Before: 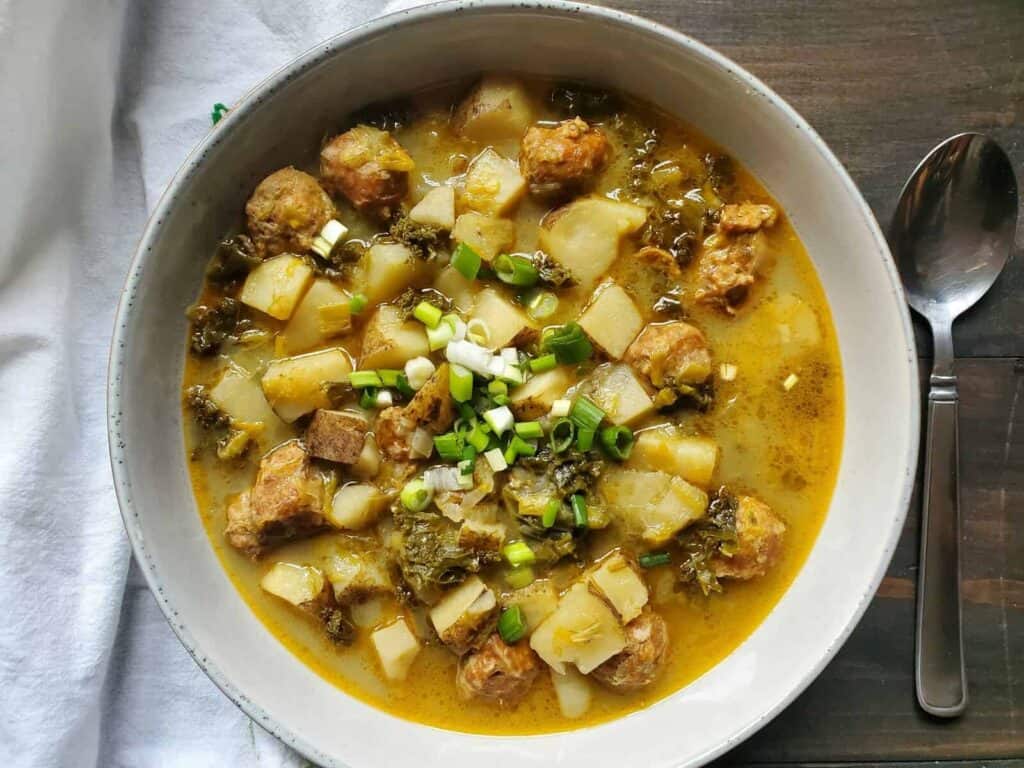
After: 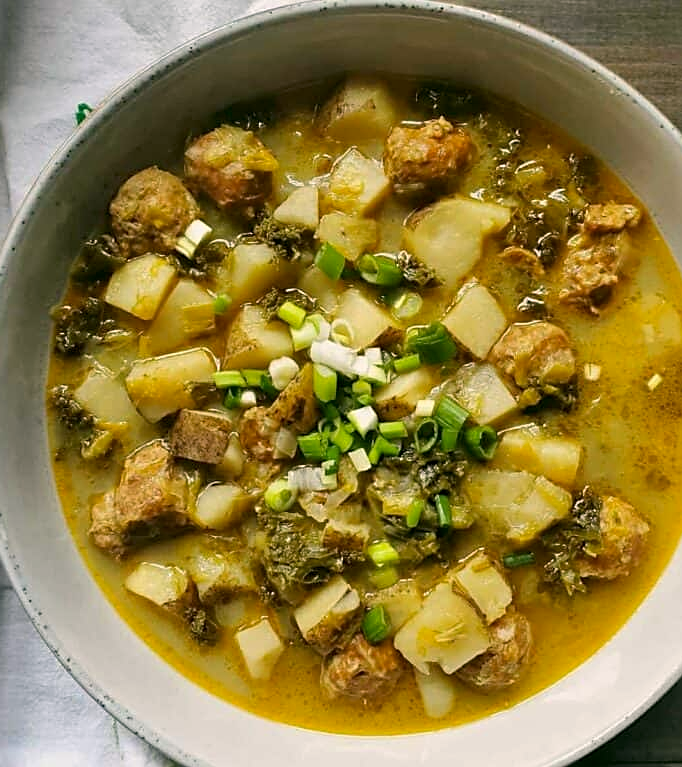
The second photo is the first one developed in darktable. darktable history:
crop and rotate: left 13.342%, right 19.991%
sharpen: on, module defaults
exposure: exposure -0.116 EV, compensate exposure bias true, compensate highlight preservation false
color correction: highlights a* 4.02, highlights b* 4.98, shadows a* -7.55, shadows b* 4.98
